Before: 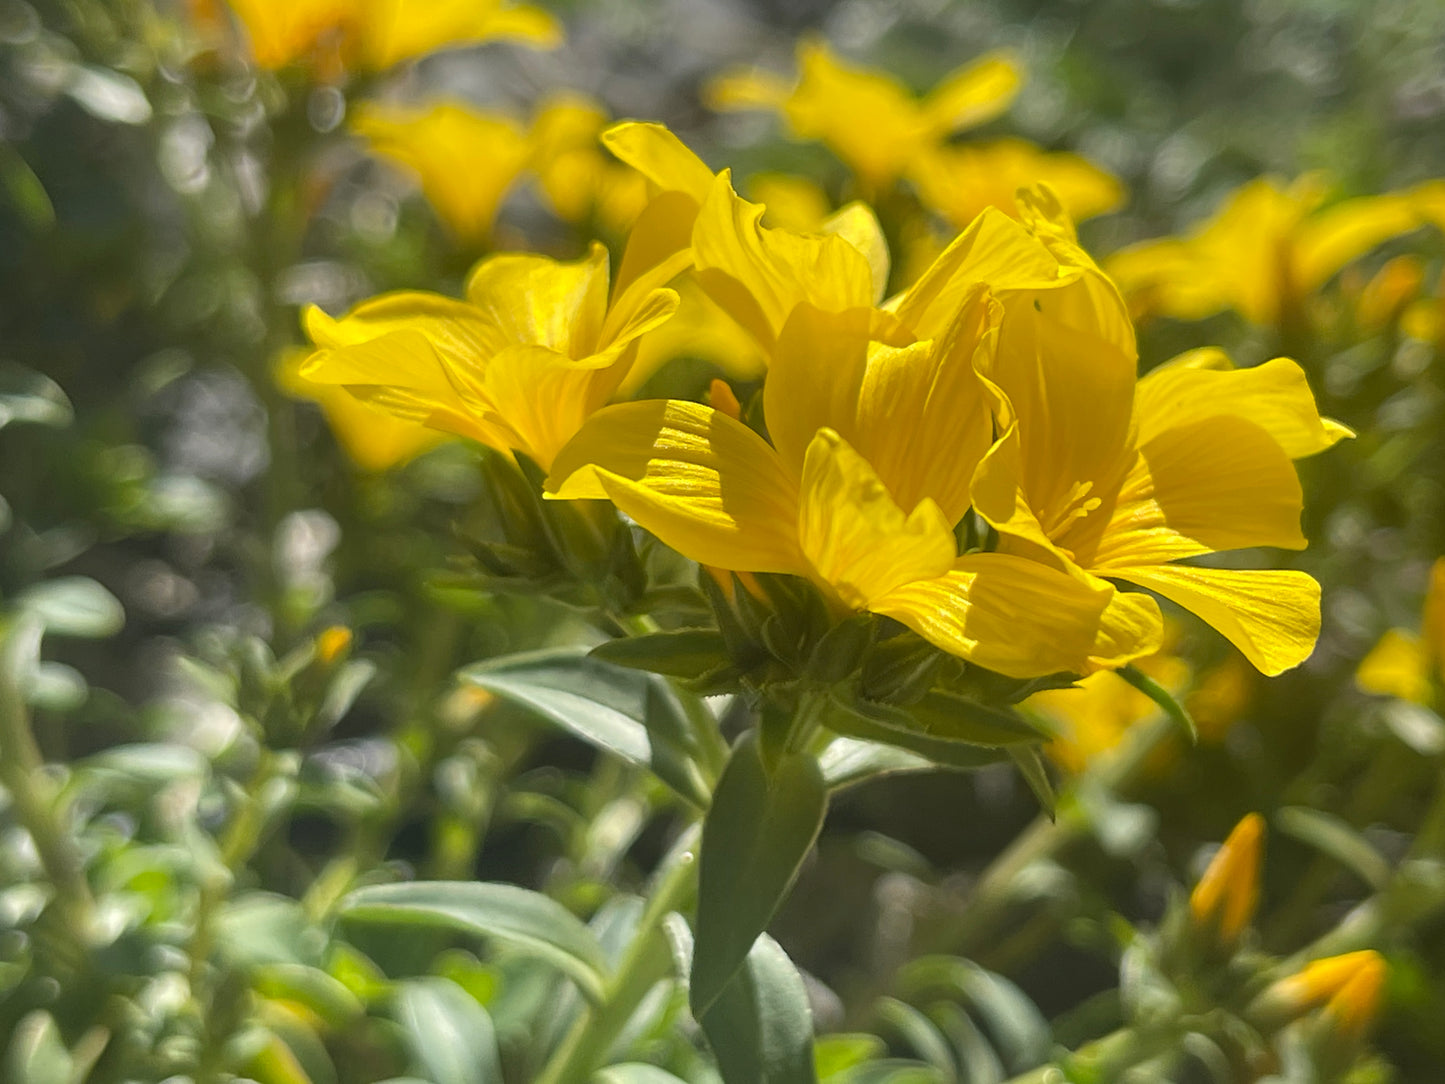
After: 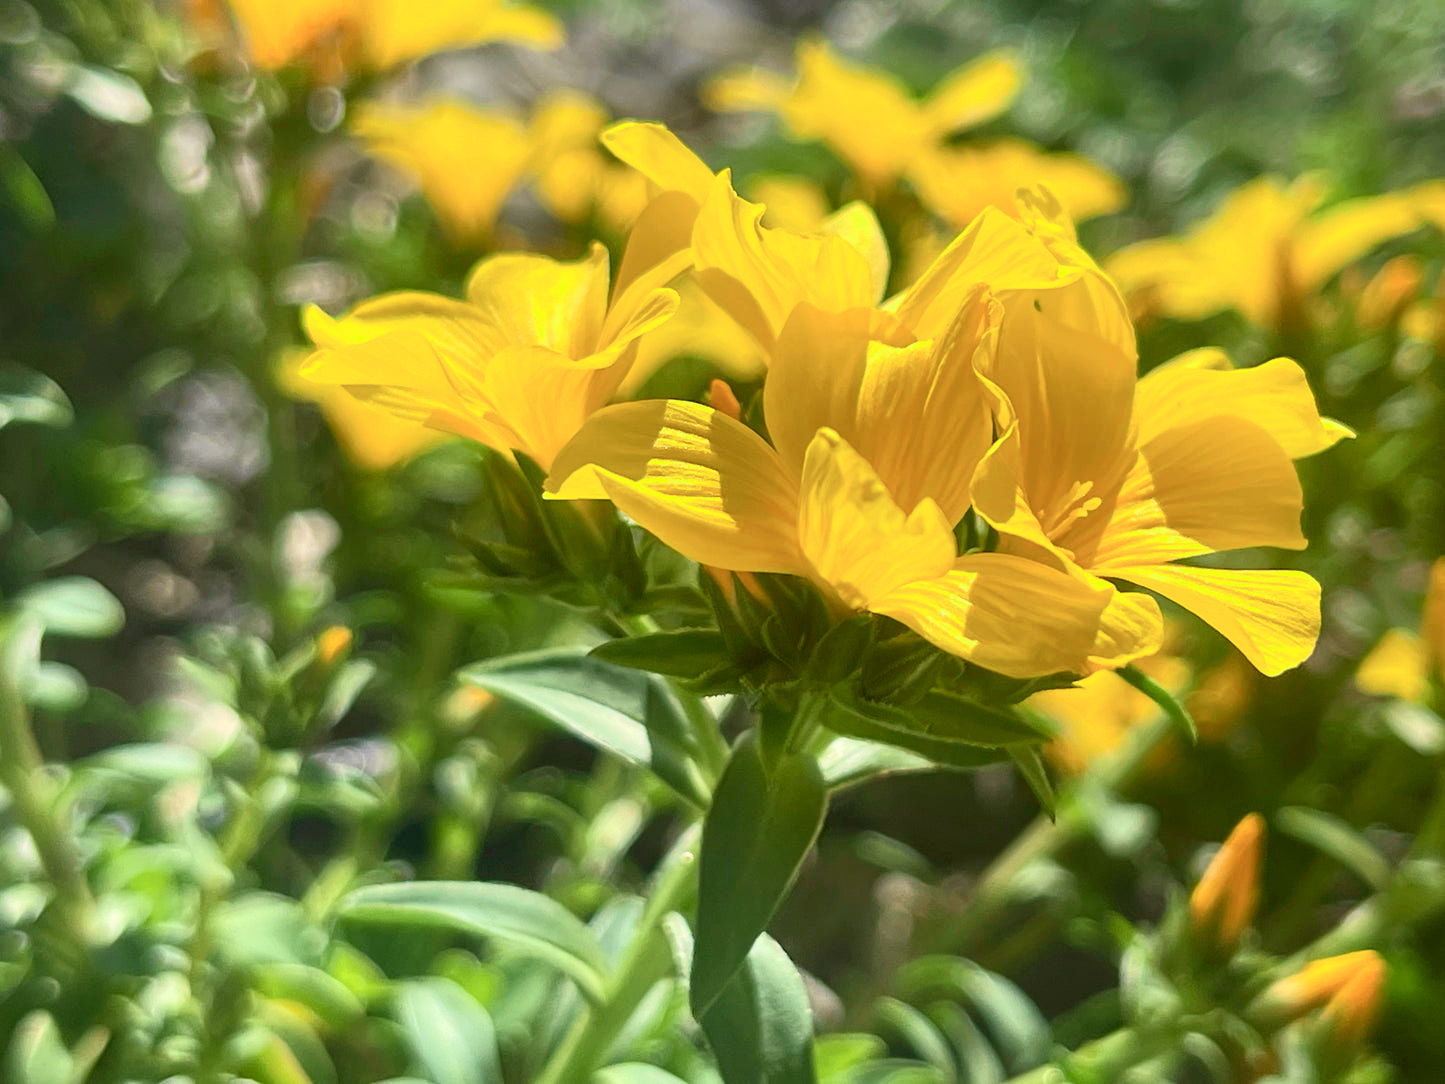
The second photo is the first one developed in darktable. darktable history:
tone curve: curves: ch0 [(0, 0.013) (0.054, 0.018) (0.205, 0.191) (0.289, 0.292) (0.39, 0.424) (0.493, 0.551) (0.647, 0.752) (0.796, 0.887) (1, 0.998)]; ch1 [(0, 0) (0.371, 0.339) (0.477, 0.452) (0.494, 0.495) (0.501, 0.501) (0.51, 0.516) (0.54, 0.557) (0.572, 0.605) (0.66, 0.701) (0.783, 0.804) (1, 1)]; ch2 [(0, 0) (0.32, 0.281) (0.403, 0.399) (0.441, 0.428) (0.47, 0.469) (0.498, 0.496) (0.524, 0.543) (0.551, 0.579) (0.633, 0.665) (0.7, 0.711) (1, 1)], color space Lab, independent channels, preserve colors none
